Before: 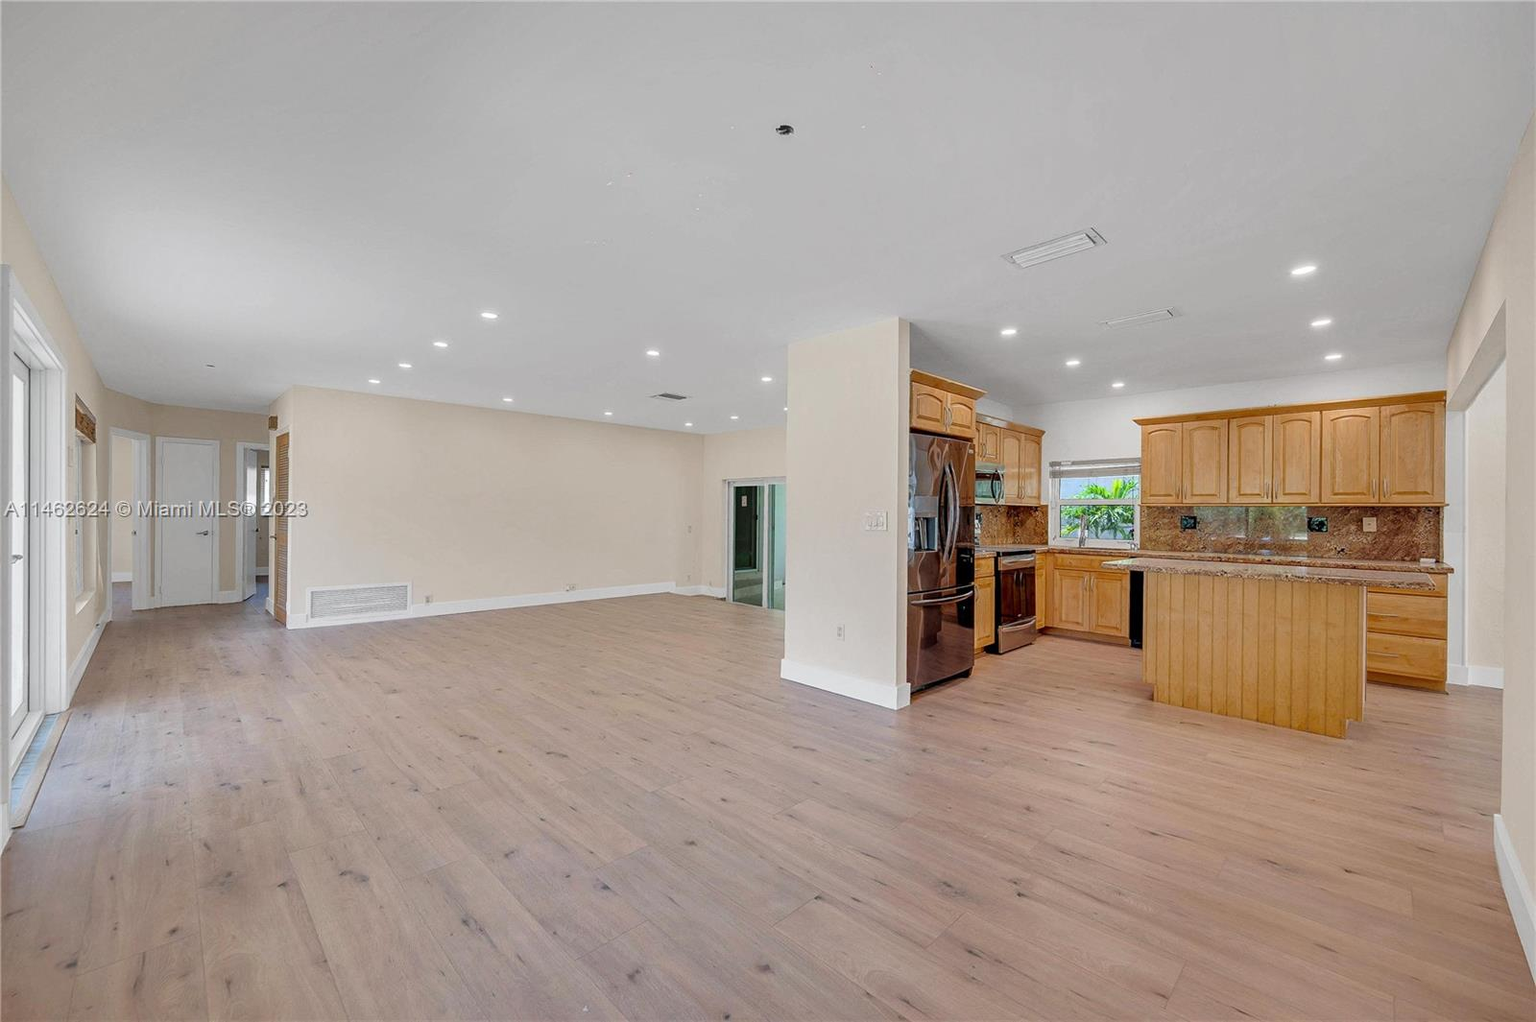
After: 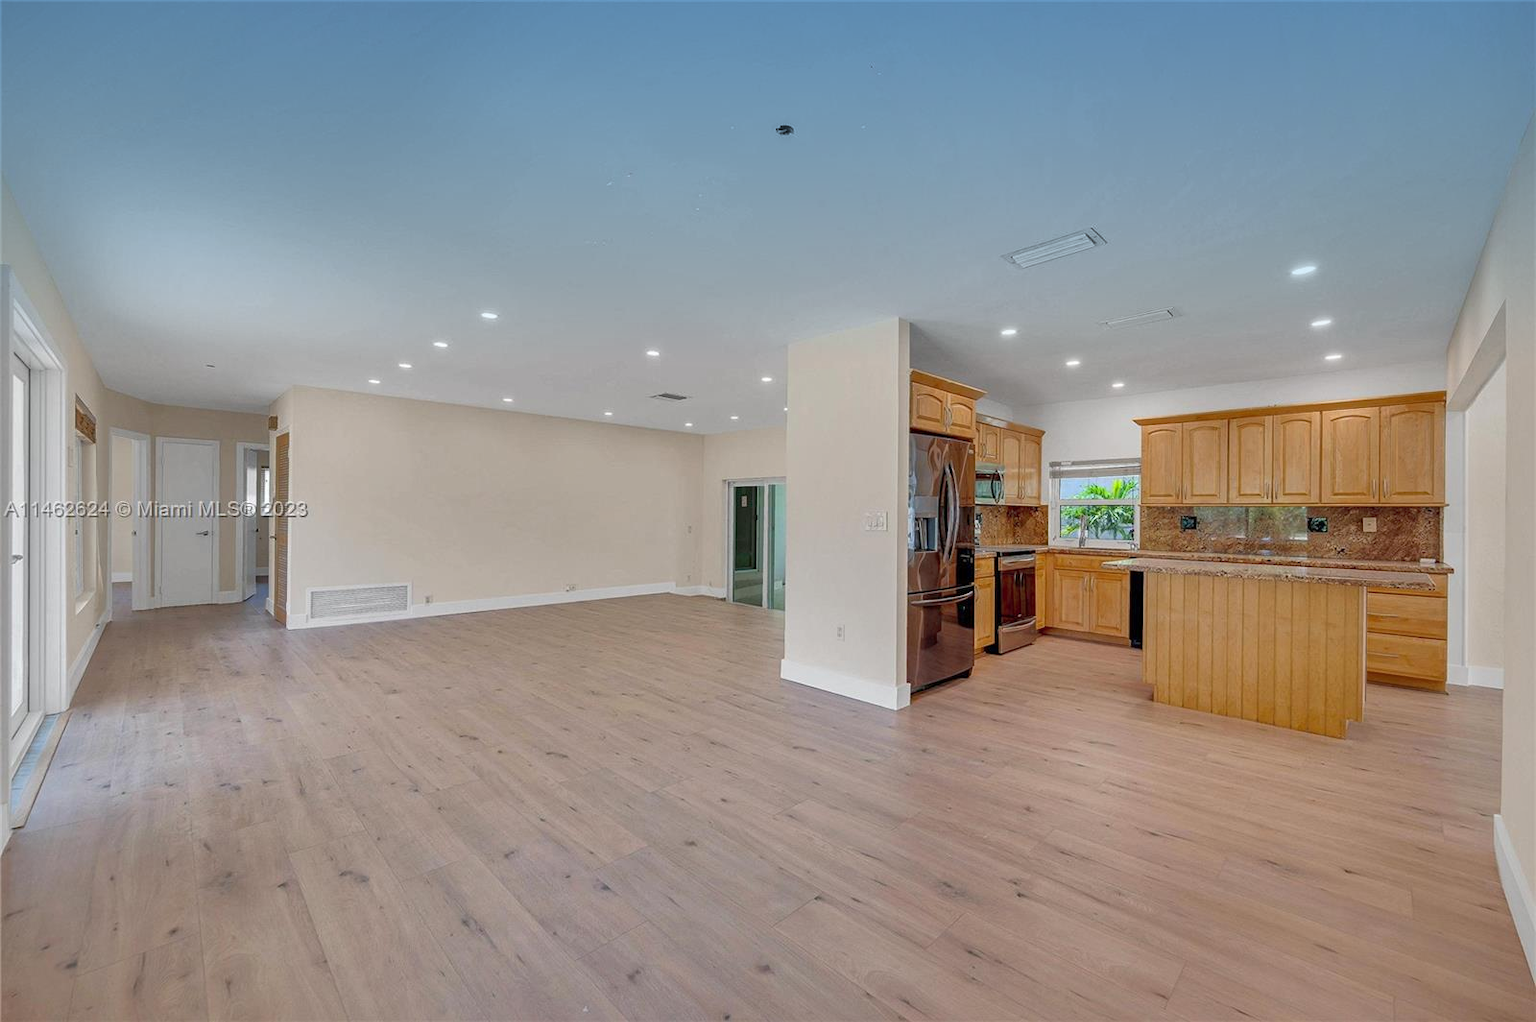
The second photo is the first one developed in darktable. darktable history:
shadows and highlights: on, module defaults
graduated density: density 2.02 EV, hardness 44%, rotation 0.374°, offset 8.21, hue 208.8°, saturation 97%
